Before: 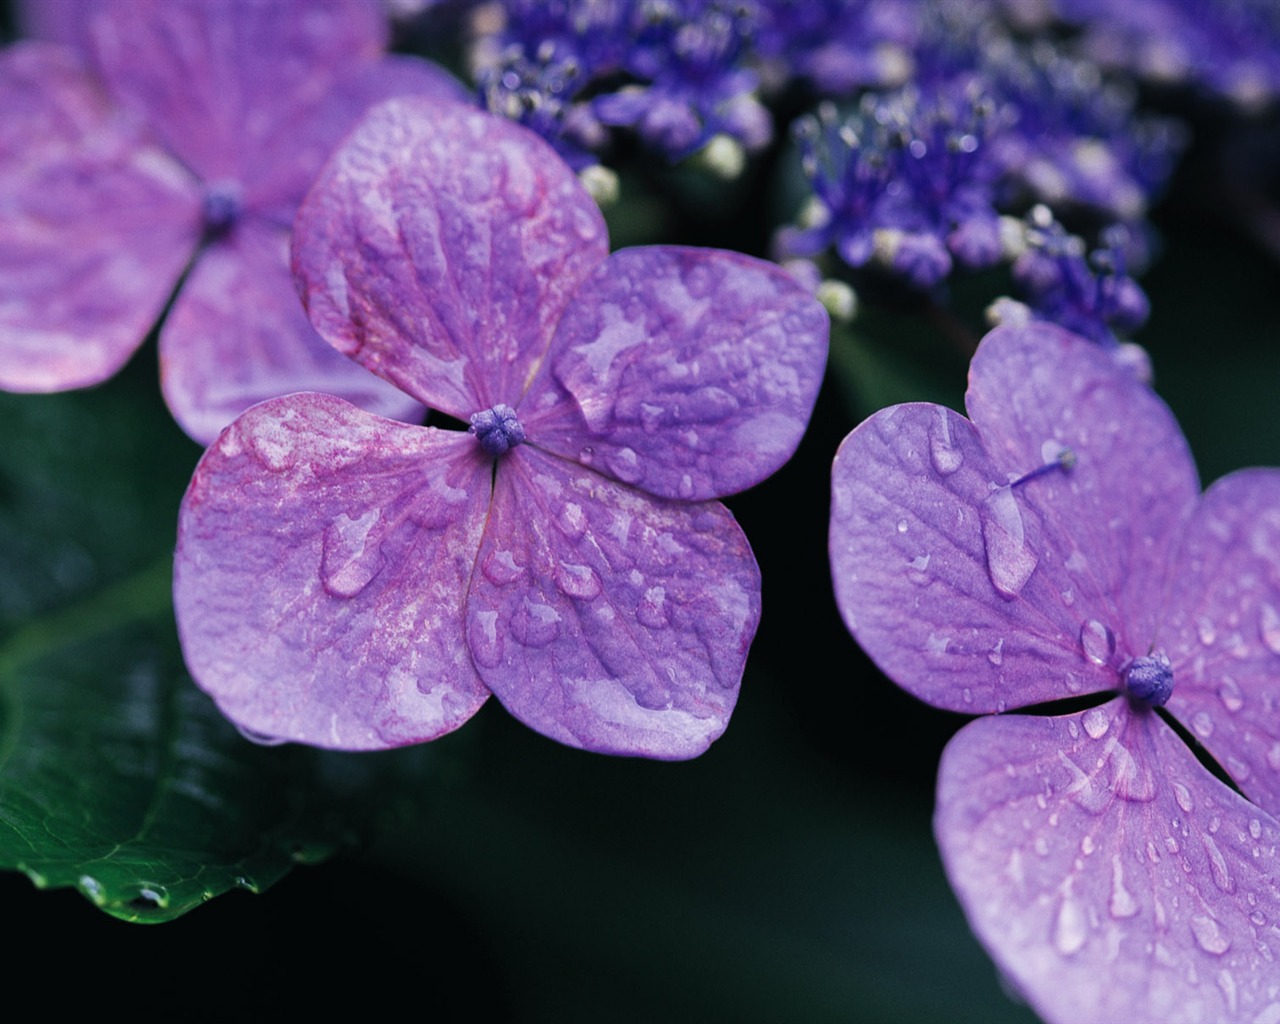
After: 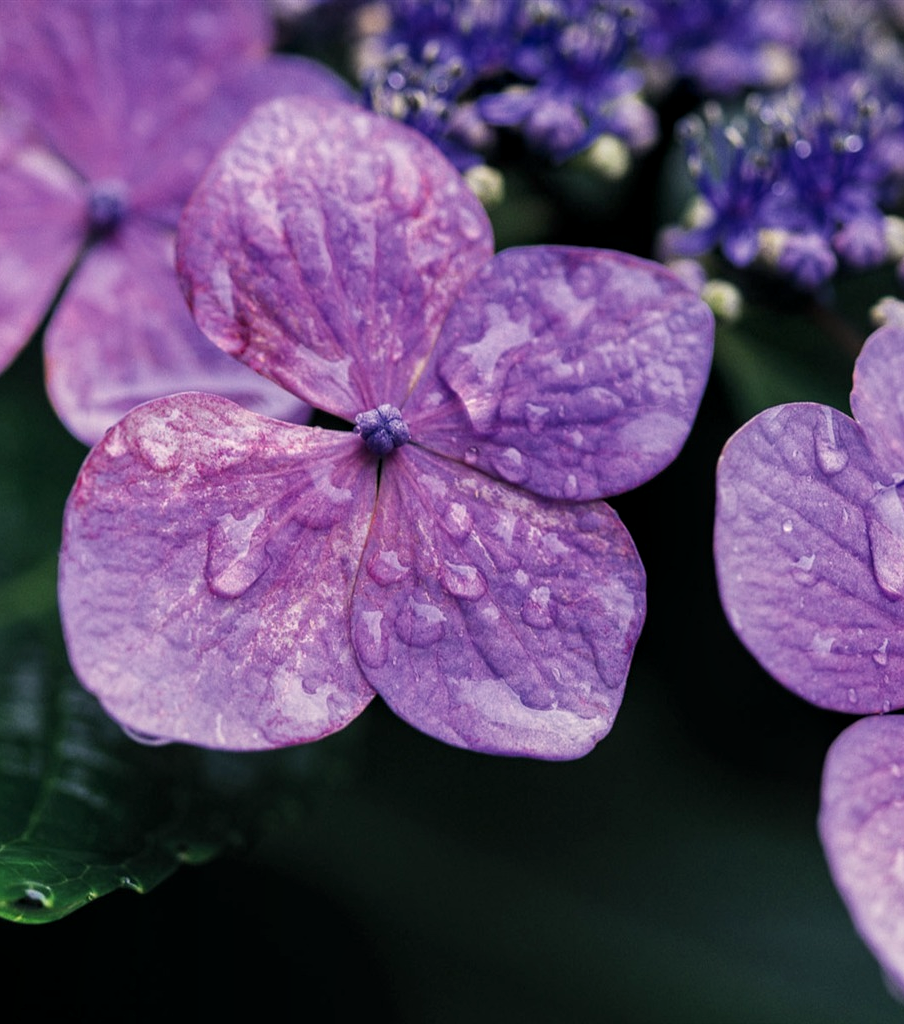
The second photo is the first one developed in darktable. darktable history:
crop and rotate: left 9.032%, right 20.299%
color calibration: x 0.328, y 0.344, temperature 5668.83 K
local contrast: on, module defaults
